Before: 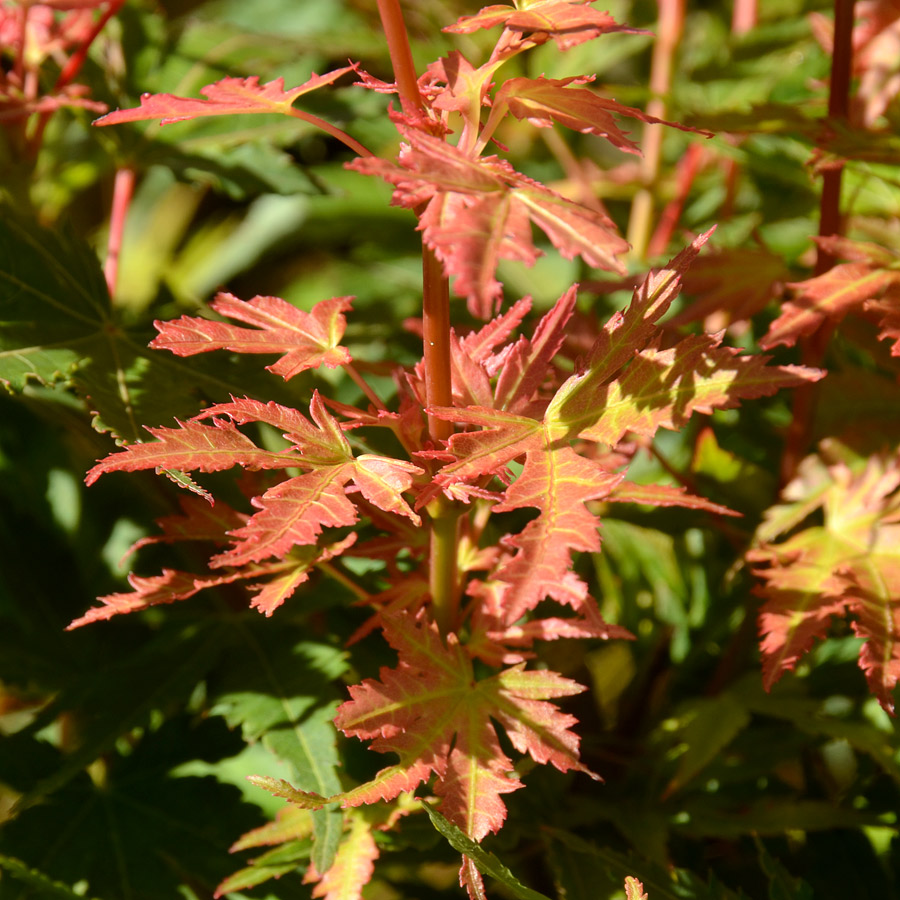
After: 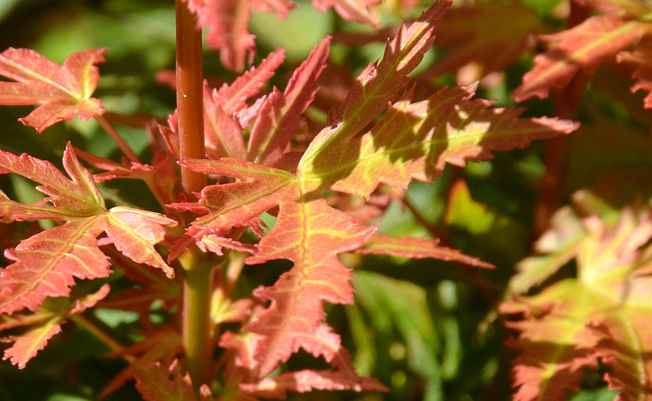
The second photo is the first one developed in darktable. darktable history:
crop and rotate: left 27.539%, top 27.596%, bottom 27.842%
